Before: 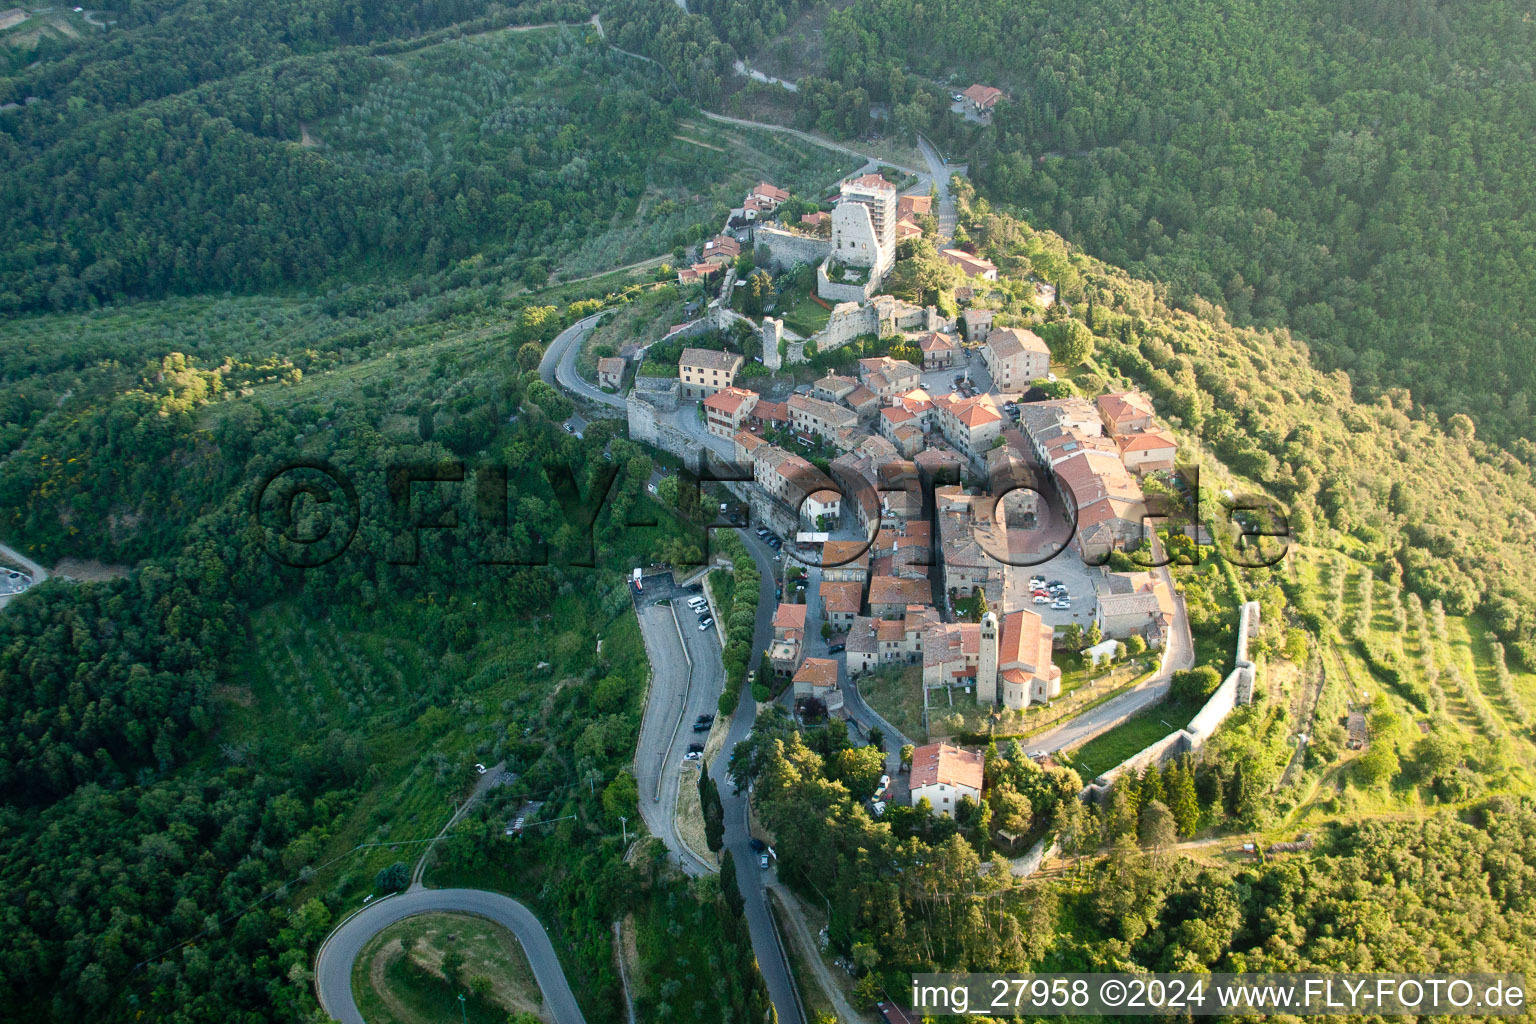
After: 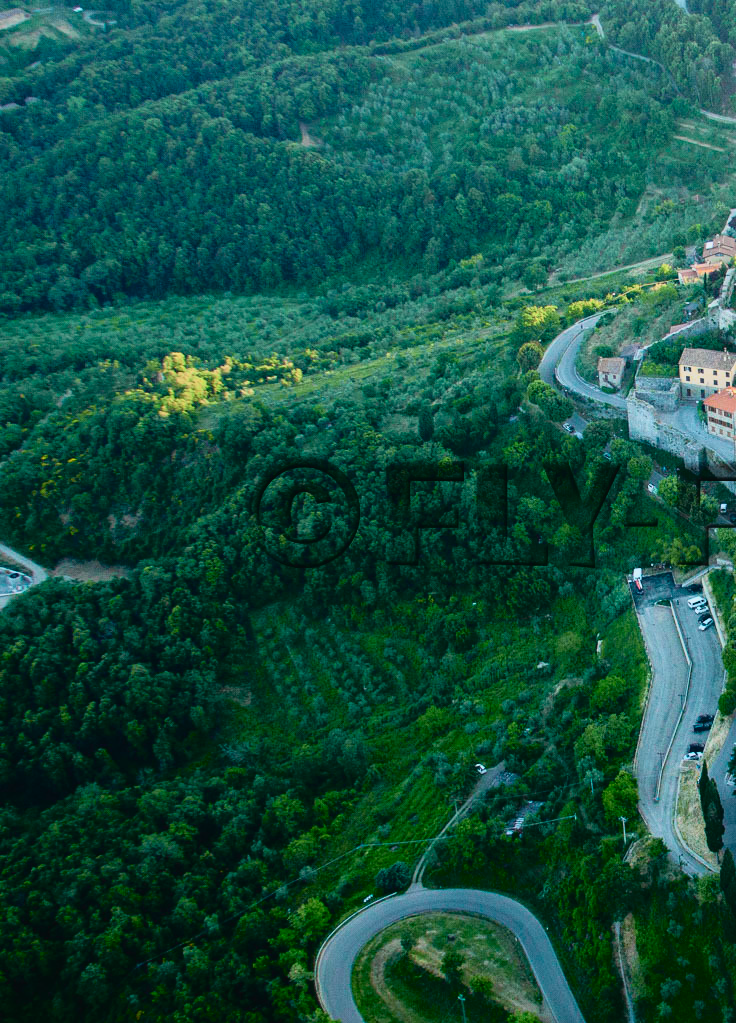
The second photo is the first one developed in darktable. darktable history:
contrast brightness saturation: contrast 0.032, brightness -0.03
crop and rotate: left 0.011%, top 0%, right 52.031%
color calibration: illuminant same as pipeline (D50), adaptation XYZ, x 0.346, y 0.358, temperature 5018.15 K, saturation algorithm version 1 (2020)
tone curve: curves: ch0 [(0, 0.022) (0.114, 0.088) (0.282, 0.316) (0.446, 0.511) (0.613, 0.693) (0.786, 0.843) (0.999, 0.949)]; ch1 [(0, 0) (0.395, 0.343) (0.463, 0.427) (0.486, 0.474) (0.503, 0.5) (0.535, 0.522) (0.555, 0.546) (0.594, 0.614) (0.755, 0.793) (1, 1)]; ch2 [(0, 0) (0.369, 0.388) (0.449, 0.431) (0.501, 0.5) (0.528, 0.517) (0.561, 0.598) (0.697, 0.721) (1, 1)], color space Lab, independent channels, preserve colors none
